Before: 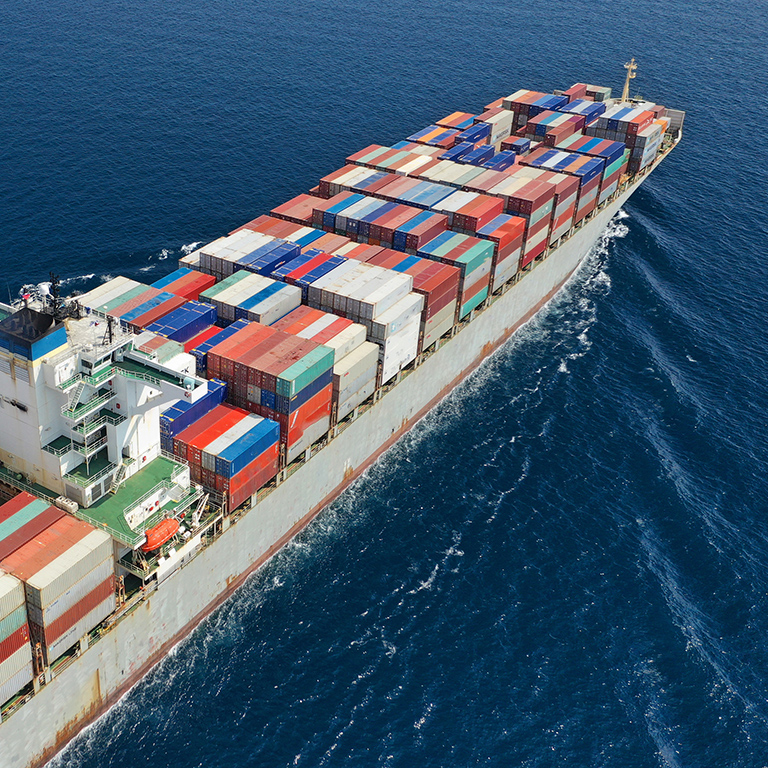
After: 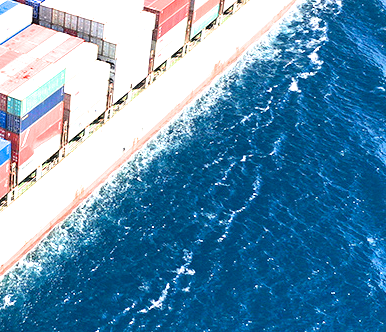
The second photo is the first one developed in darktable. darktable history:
contrast brightness saturation: saturation 0.1
filmic rgb: black relative exposure -12.82 EV, white relative exposure 2.82 EV, threshold 2.99 EV, target black luminance 0%, hardness 8.56, latitude 71.12%, contrast 1.134, shadows ↔ highlights balance -1.19%, enable highlight reconstruction true
exposure: exposure 1.211 EV, compensate exposure bias true, compensate highlight preservation false
crop: left 35.047%, top 36.646%, right 14.593%, bottom 20.105%
